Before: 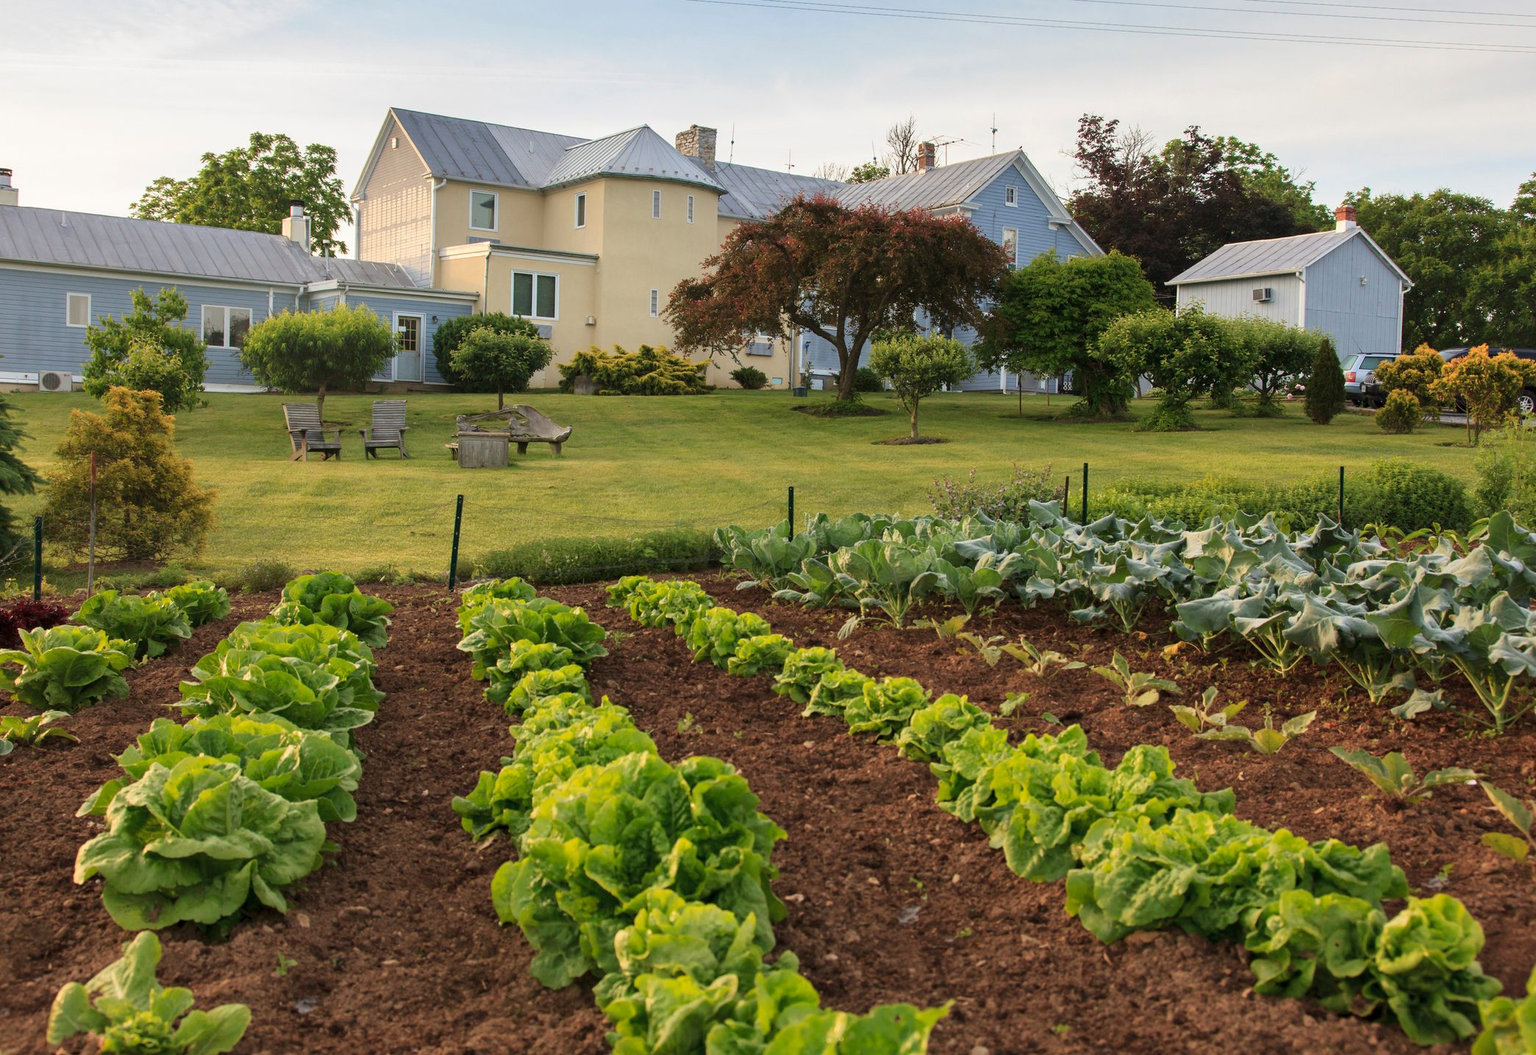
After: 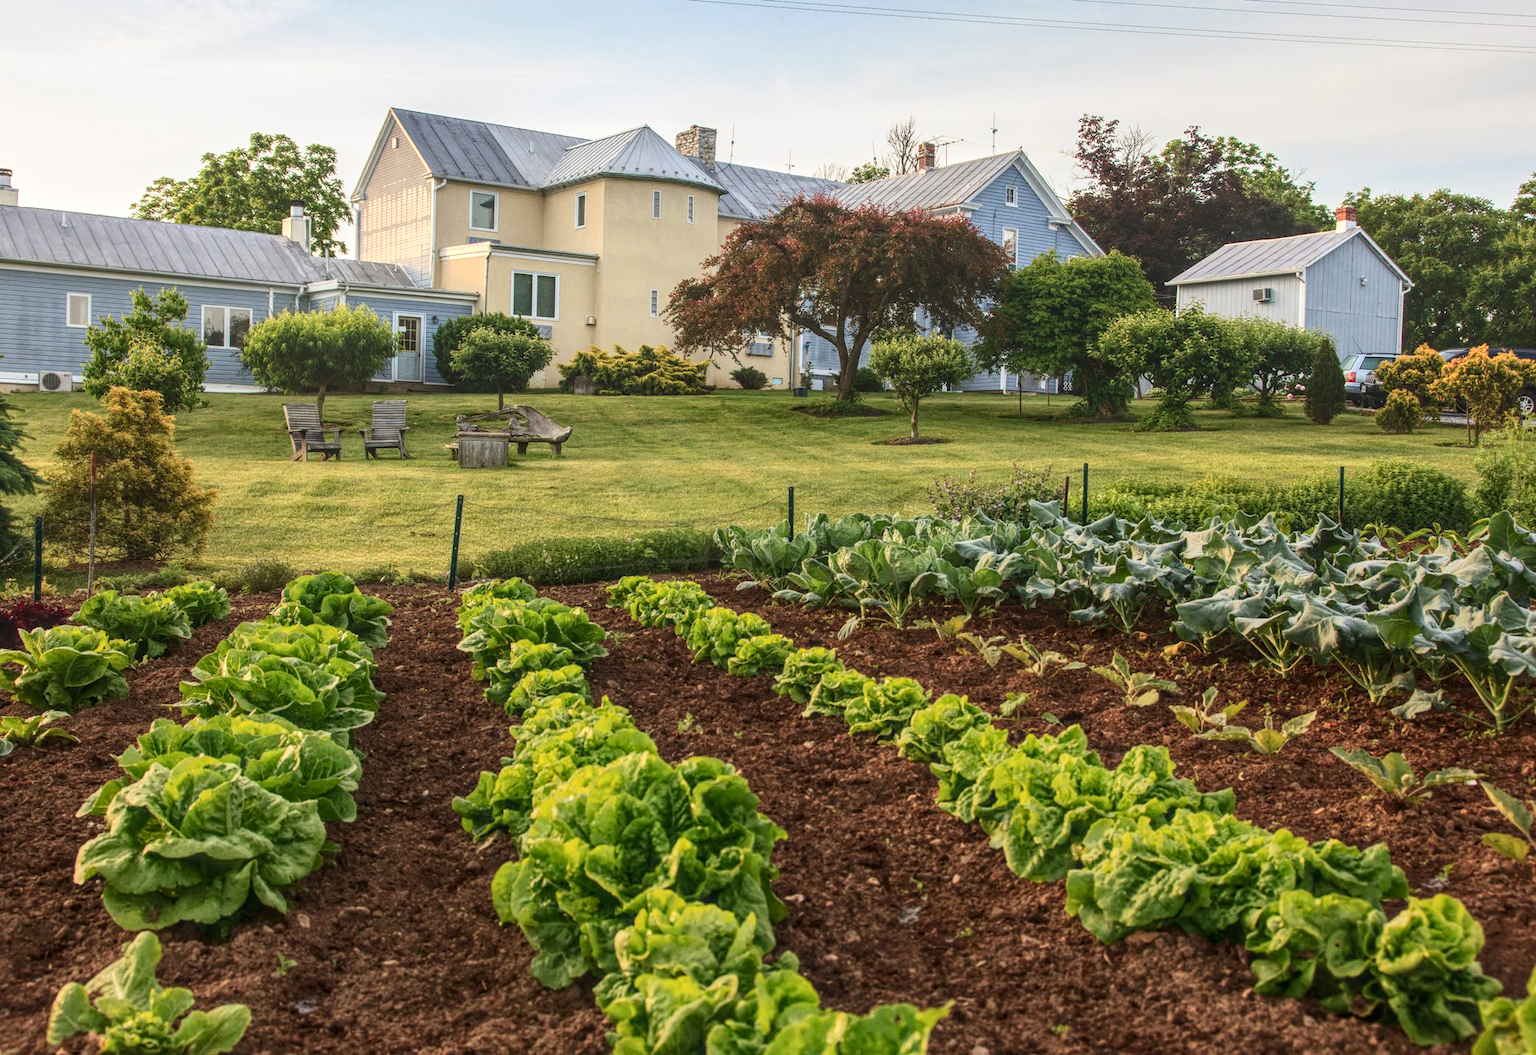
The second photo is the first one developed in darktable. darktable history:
contrast brightness saturation: contrast 0.271
local contrast: highlights 66%, shadows 35%, detail 166%, midtone range 0.2
